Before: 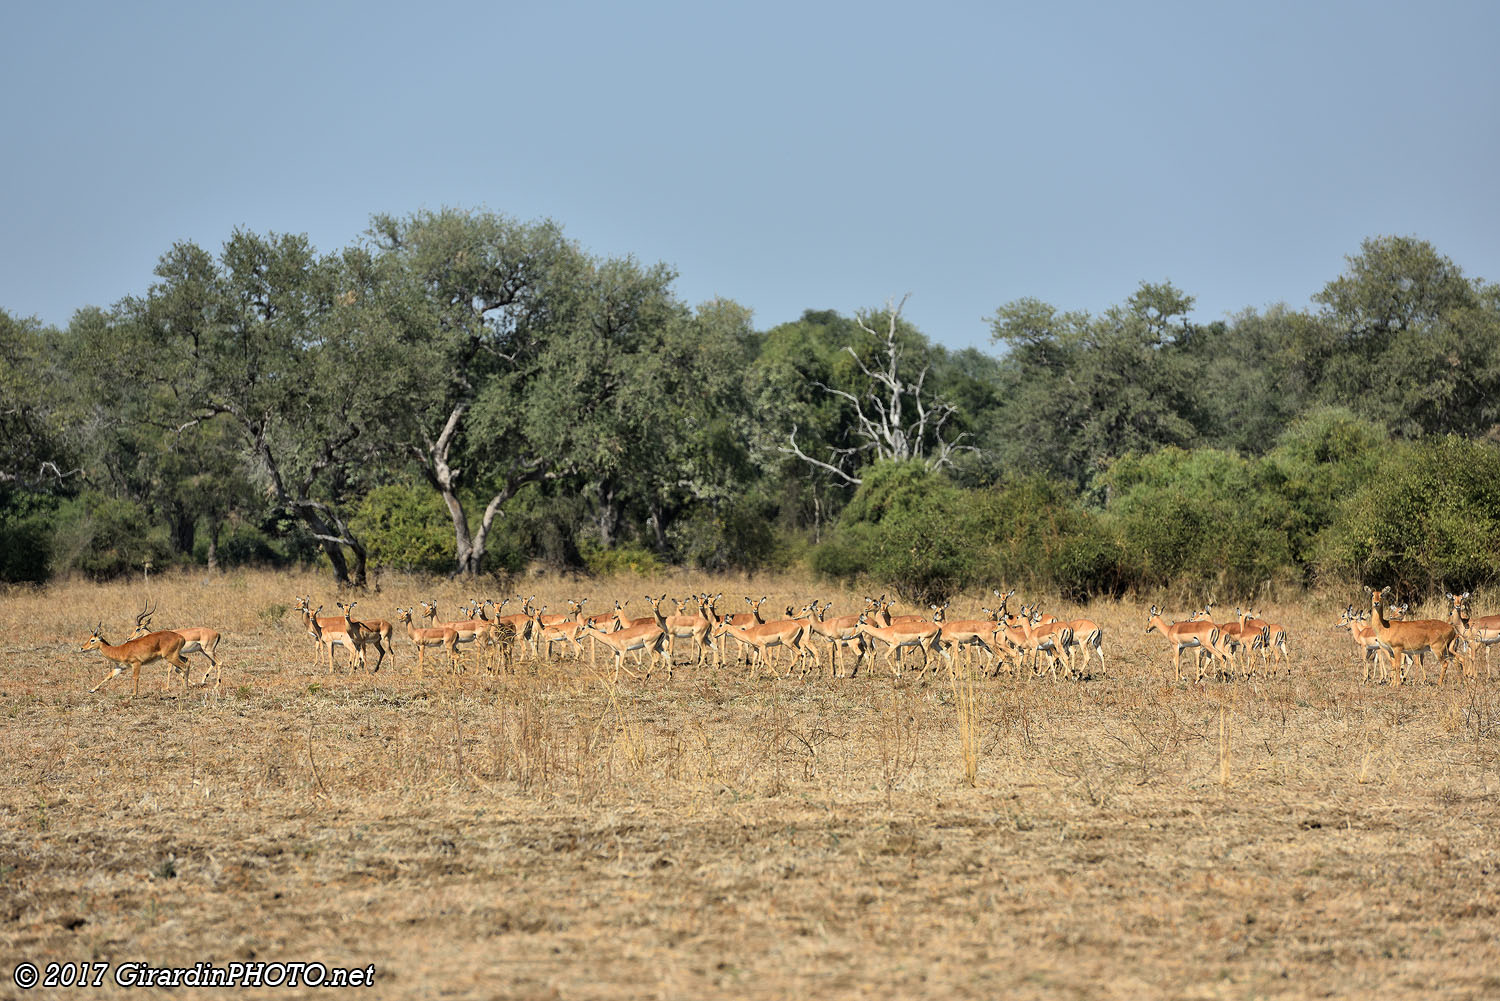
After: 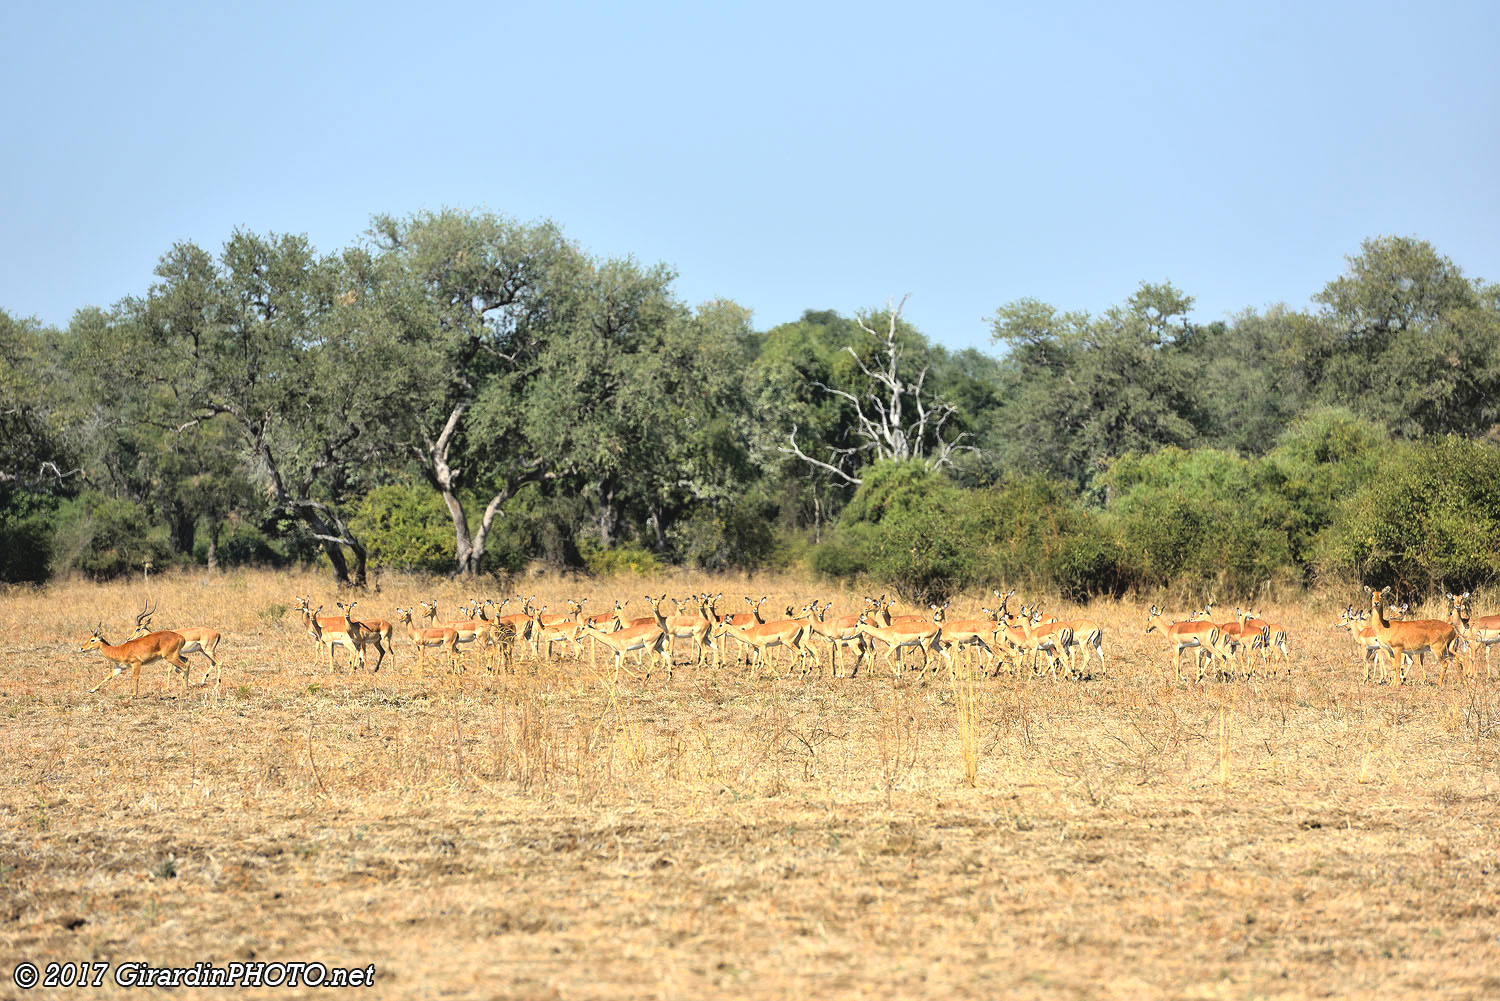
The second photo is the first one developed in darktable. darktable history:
contrast brightness saturation: contrast -0.096, brightness 0.043, saturation 0.083
exposure: compensate highlight preservation false
tone equalizer: -8 EV -0.77 EV, -7 EV -0.725 EV, -6 EV -0.565 EV, -5 EV -0.394 EV, -3 EV 0.399 EV, -2 EV 0.6 EV, -1 EV 0.693 EV, +0 EV 0.773 EV
color zones: curves: ch0 [(0.25, 0.5) (0.423, 0.5) (0.443, 0.5) (0.521, 0.756) (0.568, 0.5) (0.576, 0.5) (0.75, 0.5)]; ch1 [(0.25, 0.5) (0.423, 0.5) (0.443, 0.5) (0.539, 0.873) (0.624, 0.565) (0.631, 0.5) (0.75, 0.5)]
